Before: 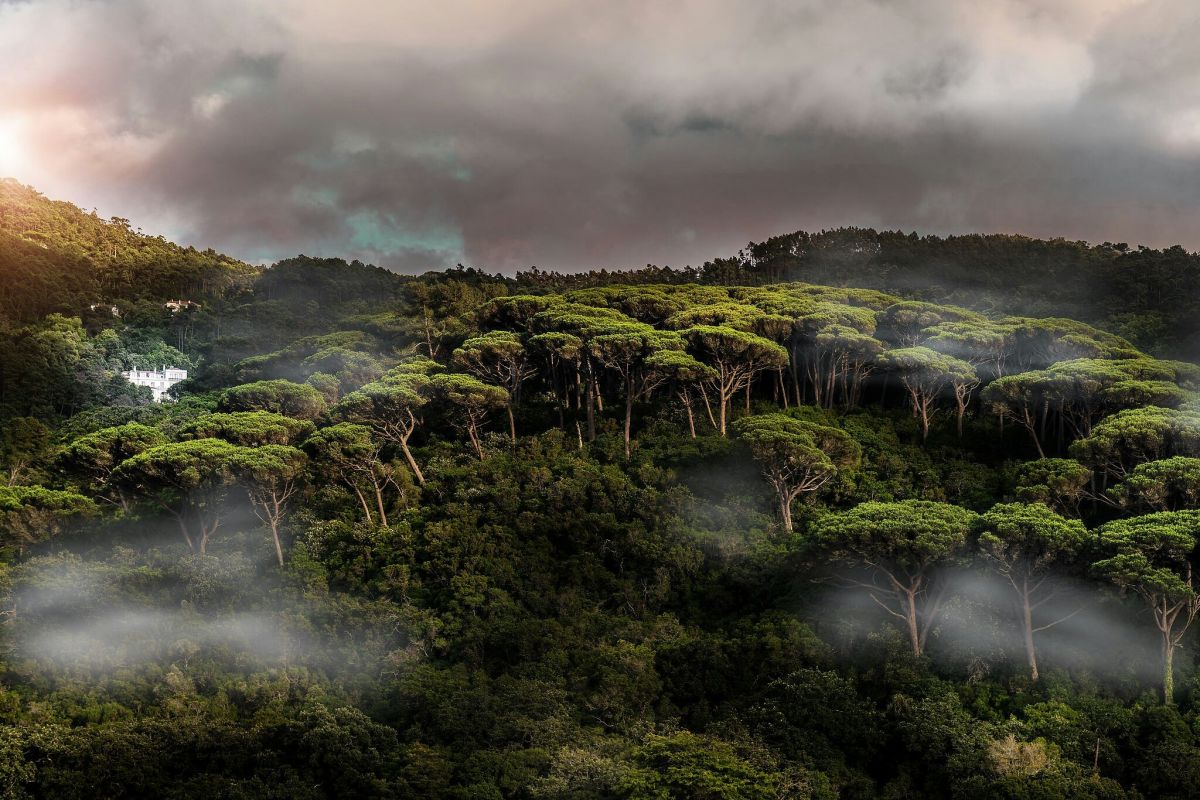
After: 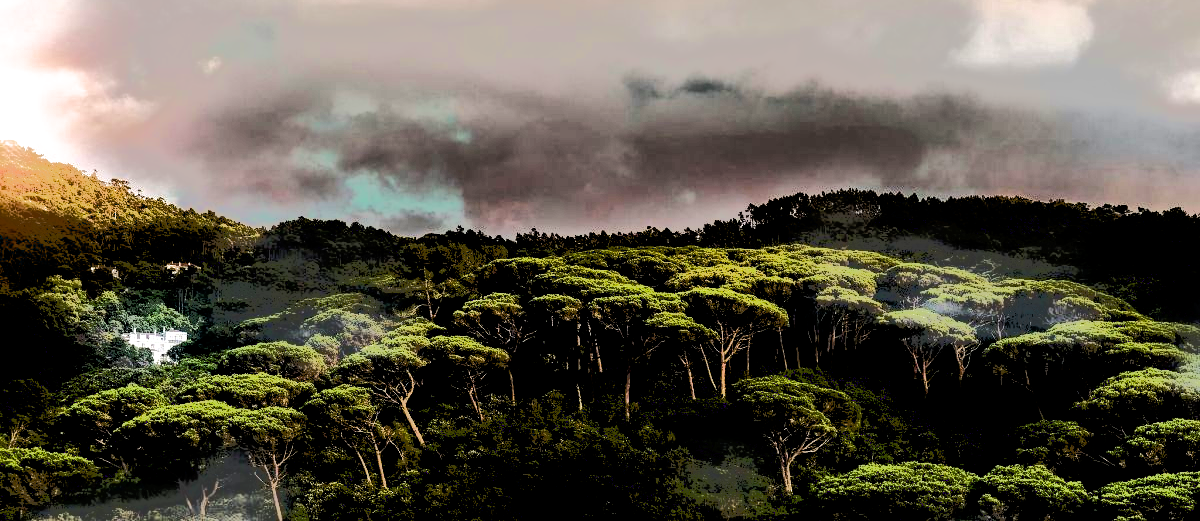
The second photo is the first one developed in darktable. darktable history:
exposure: black level correction 0.026, exposure 0.182 EV, compensate exposure bias true, compensate highlight preservation false
velvia: on, module defaults
filmic rgb: black relative exposure -7.98 EV, white relative exposure 2.34 EV, hardness 6.52, color science v6 (2022), iterations of high-quality reconstruction 0
tone equalizer: -7 EV -0.655 EV, -6 EV 0.974 EV, -5 EV -0.461 EV, -4 EV 0.418 EV, -3 EV 0.427 EV, -2 EV 0.139 EV, -1 EV -0.127 EV, +0 EV -0.368 EV, edges refinement/feathering 500, mask exposure compensation -1.57 EV, preserve details no
crop and rotate: top 4.833%, bottom 29.946%
